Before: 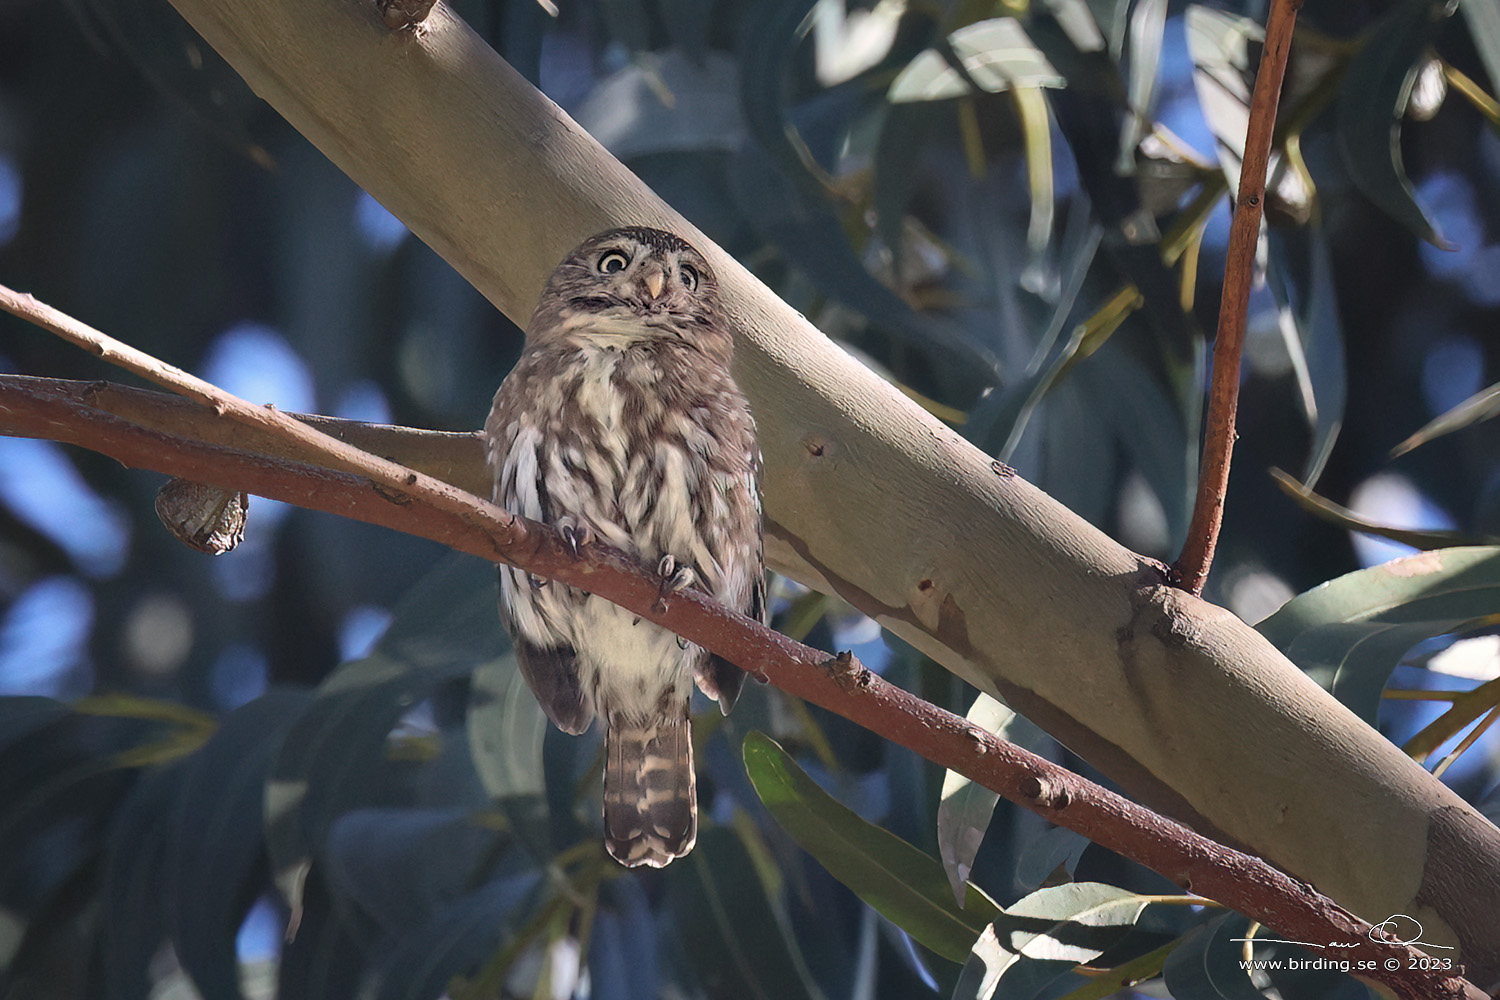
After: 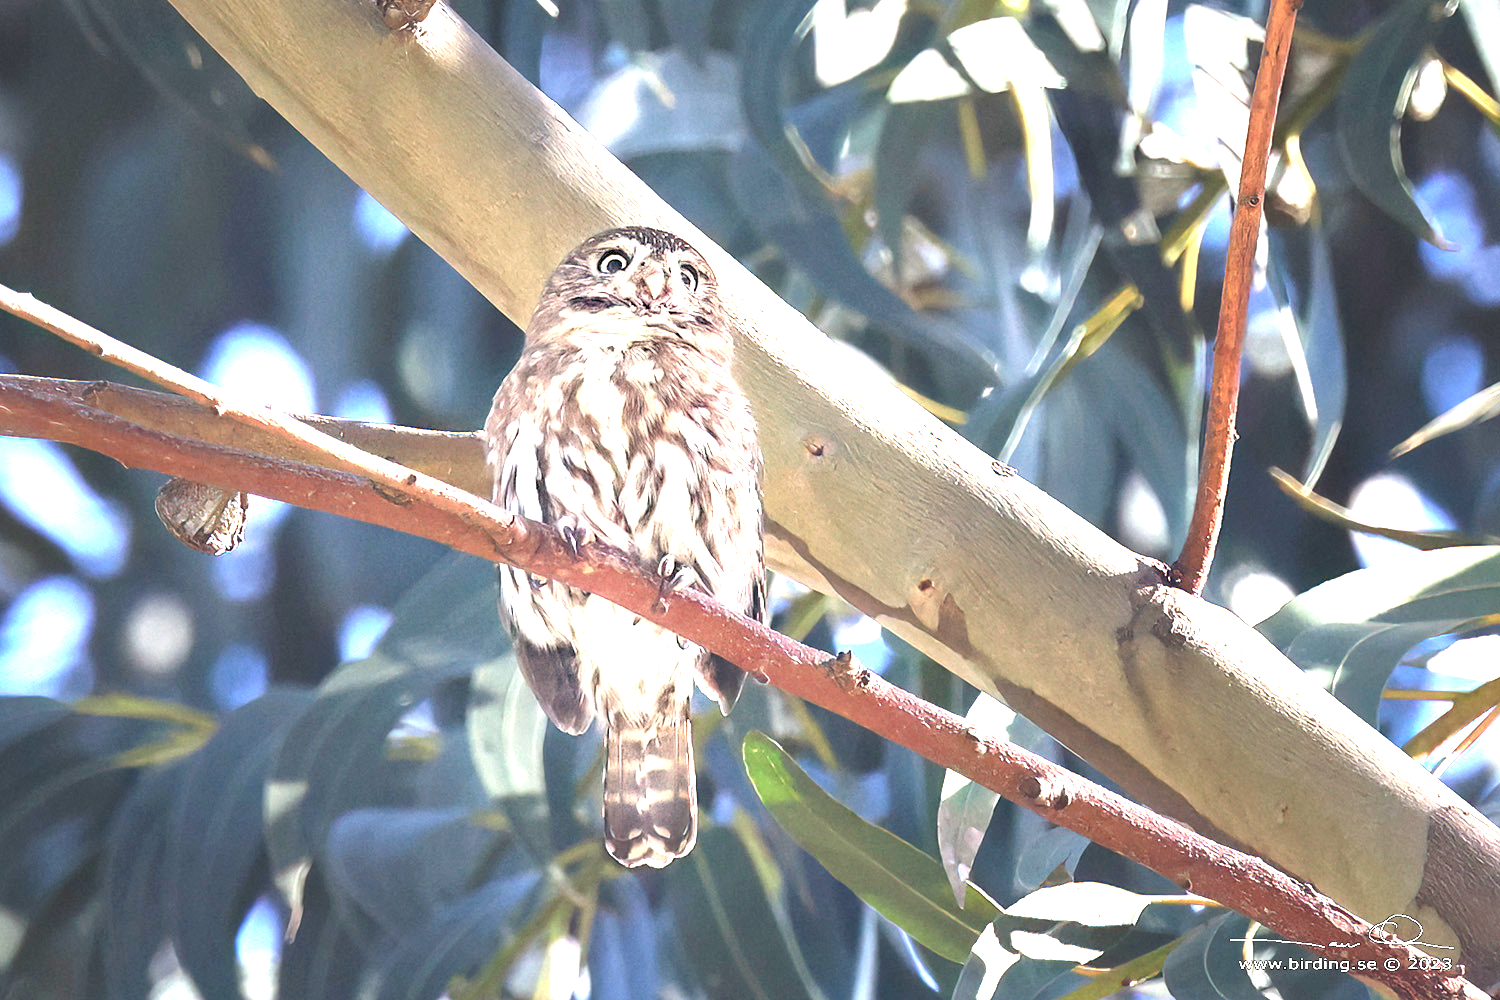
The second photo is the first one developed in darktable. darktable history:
exposure: black level correction 0, exposure 1.1 EV, compensate highlight preservation false
levels: levels [0, 0.352, 0.703]
